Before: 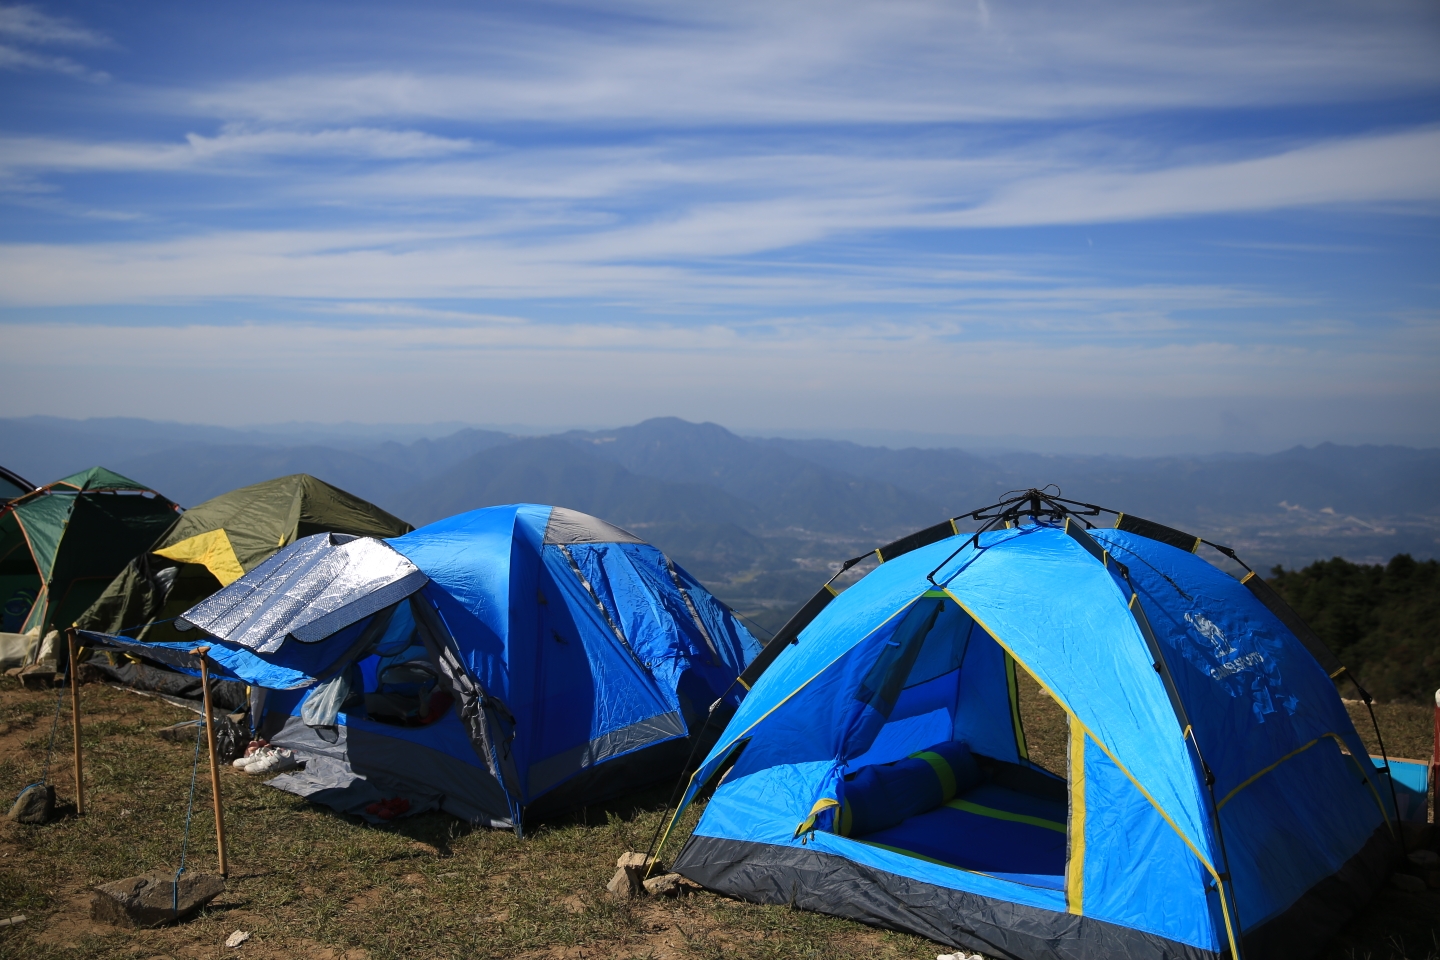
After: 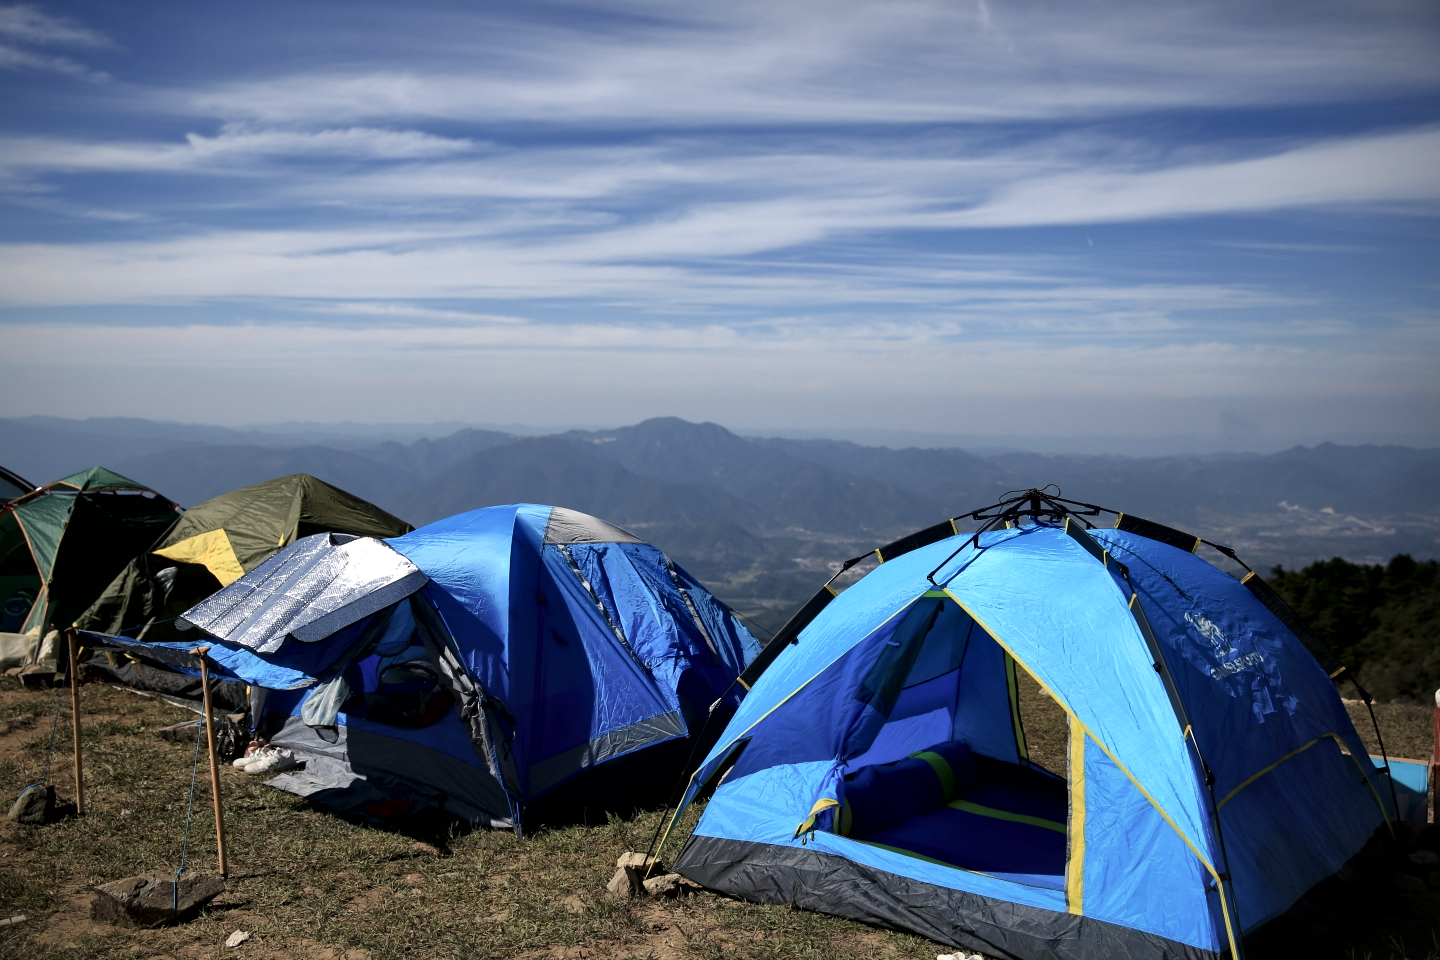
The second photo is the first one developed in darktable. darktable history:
local contrast: mode bilateral grid, contrast 99, coarseness 99, detail 165%, midtone range 0.2
contrast brightness saturation: saturation -0.157
